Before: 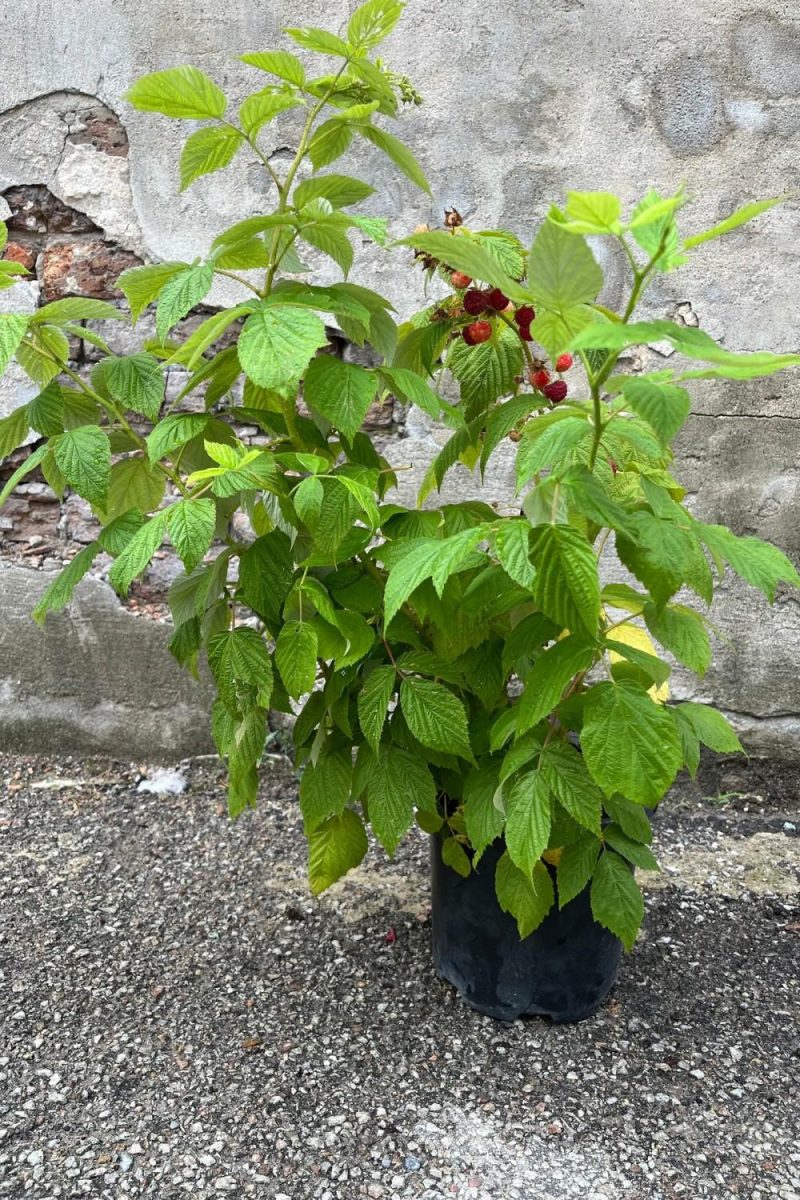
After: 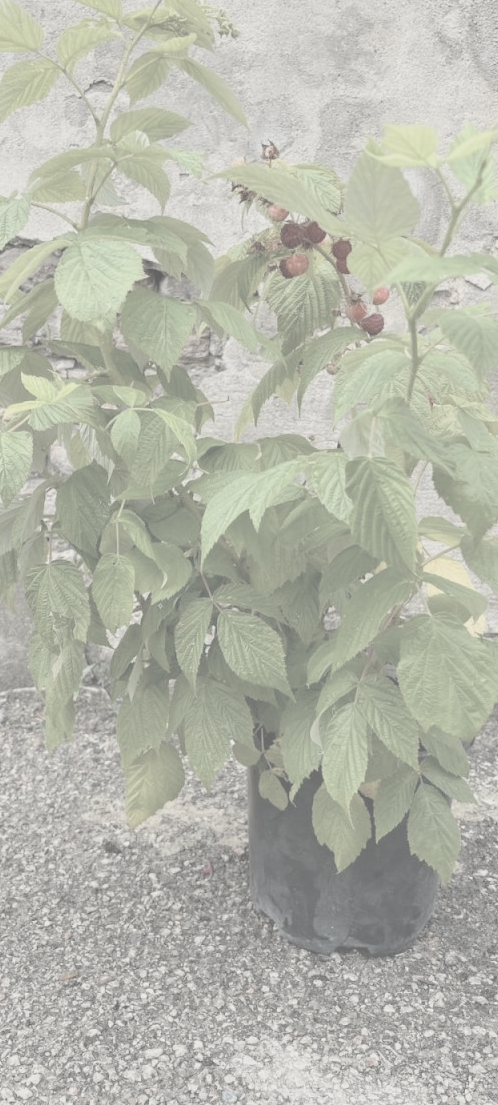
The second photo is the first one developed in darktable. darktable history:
crop and rotate: left 22.918%, top 5.629%, right 14.711%, bottom 2.247%
shadows and highlights: radius 125.46, shadows 30.51, highlights -30.51, low approximation 0.01, soften with gaussian
white balance: red 1.045, blue 0.932
contrast brightness saturation: contrast -0.32, brightness 0.75, saturation -0.78
